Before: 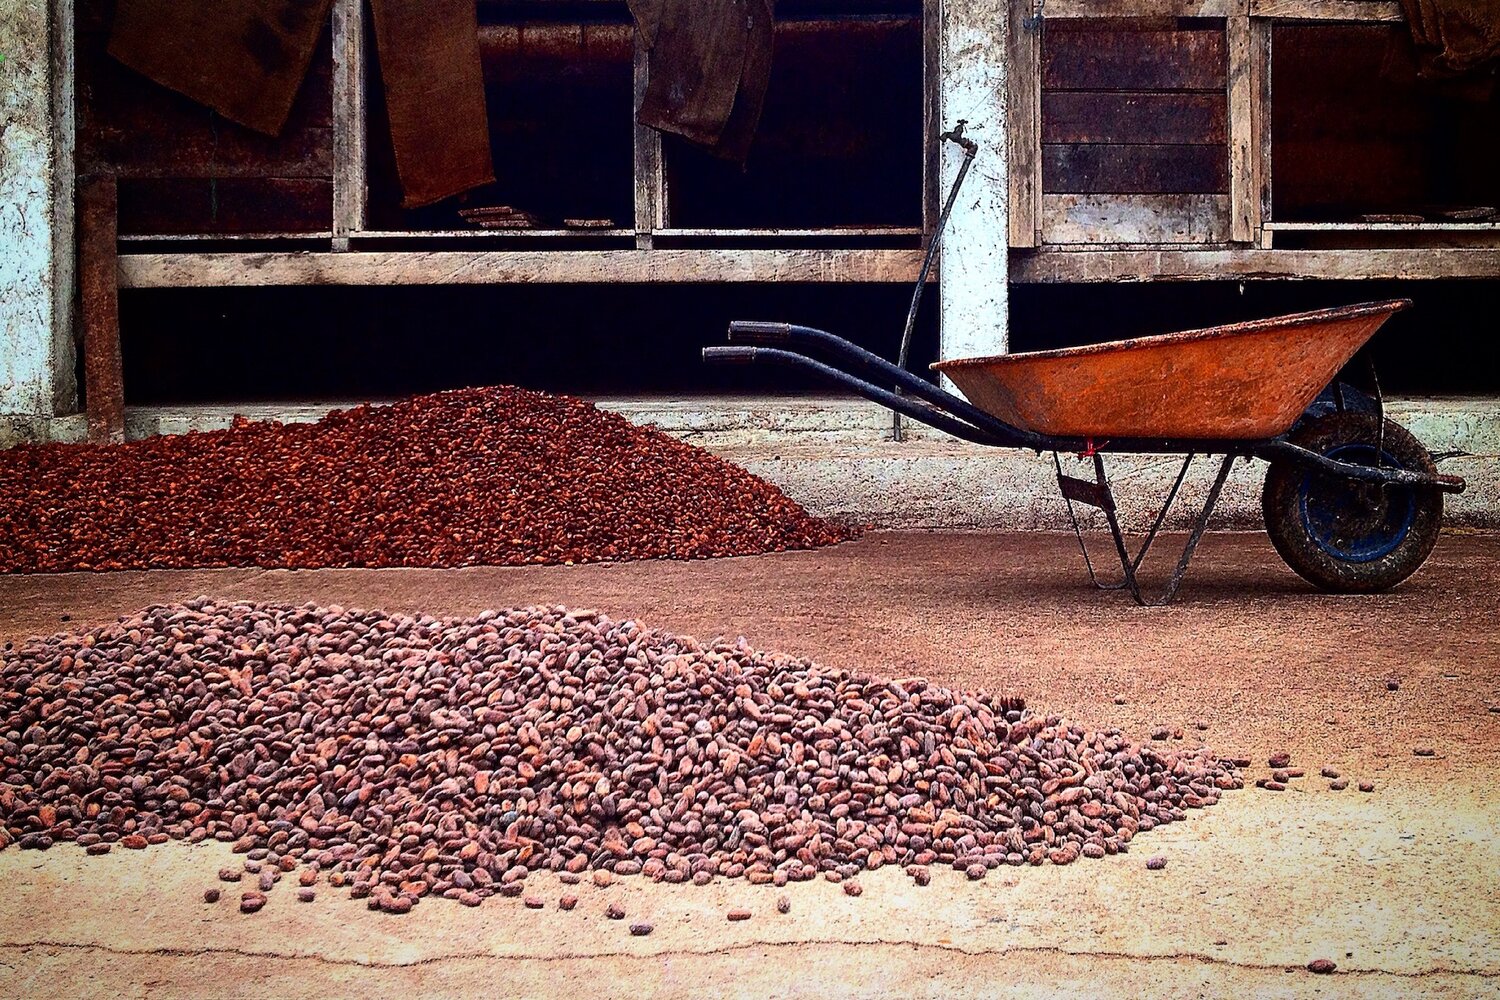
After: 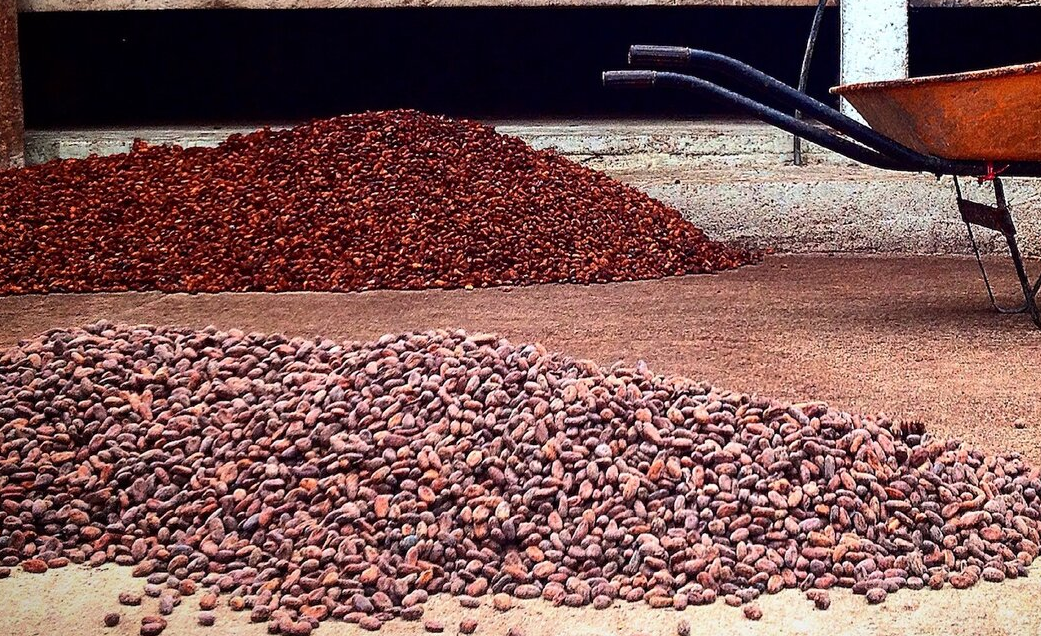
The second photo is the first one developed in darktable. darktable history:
crop: left 6.679%, top 27.641%, right 23.904%, bottom 8.684%
